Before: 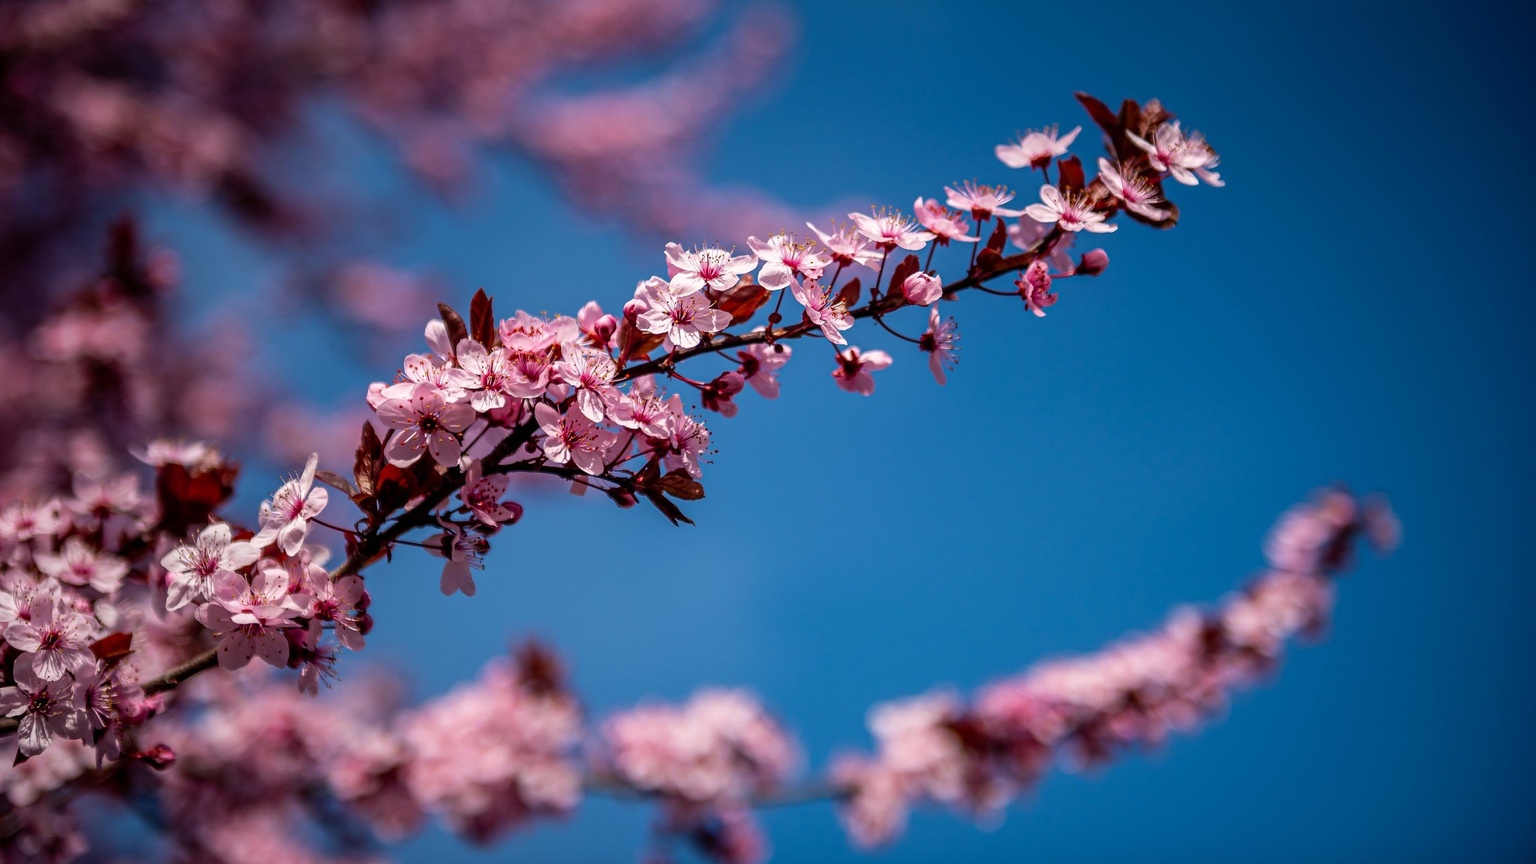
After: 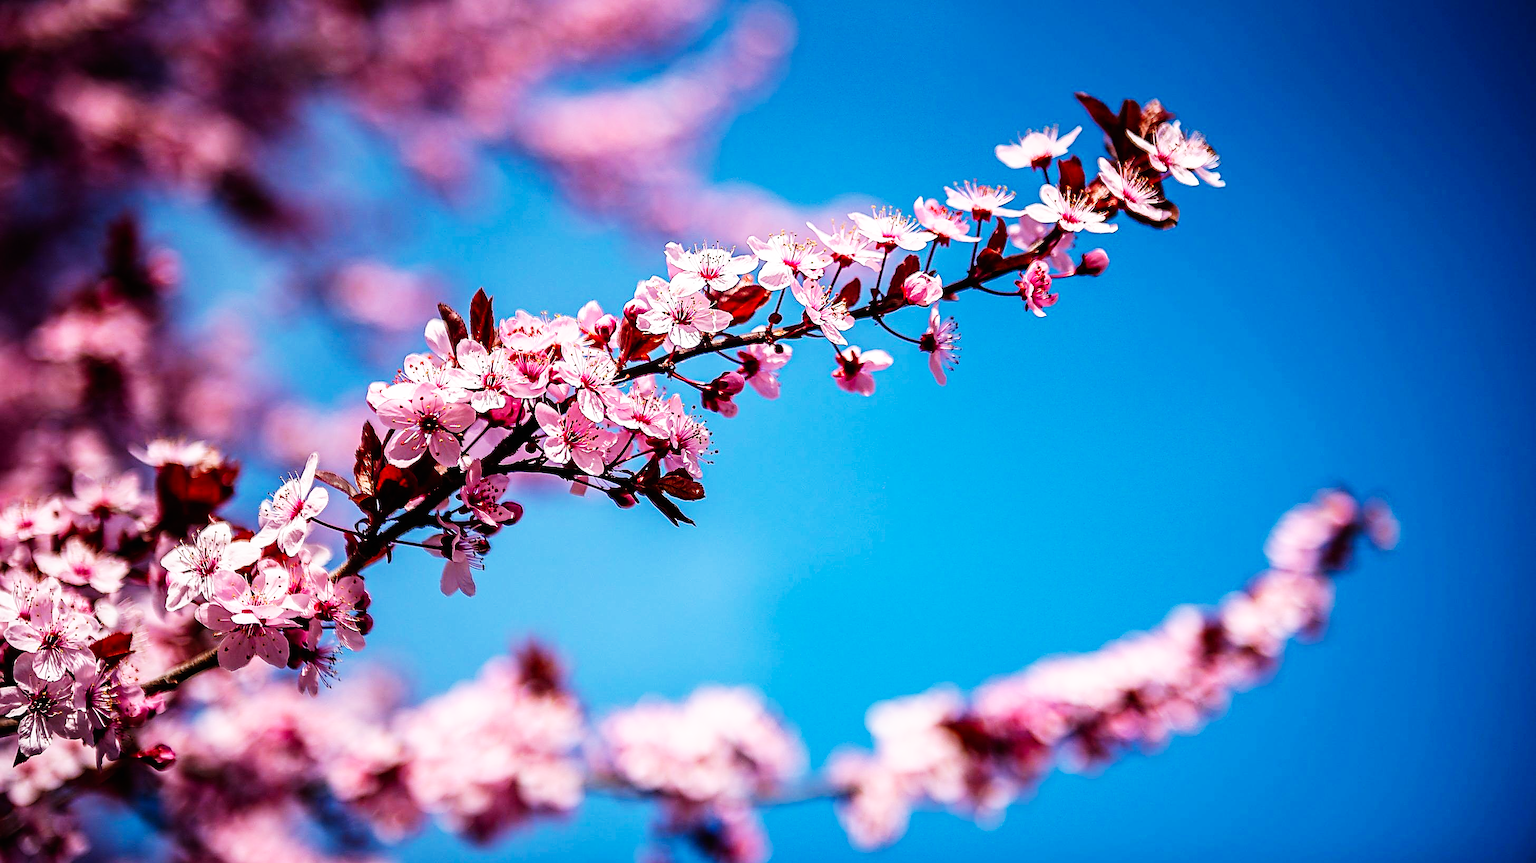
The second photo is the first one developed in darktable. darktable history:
sharpen: radius 1.697, amount 1.286
base curve: curves: ch0 [(0, 0) (0.007, 0.004) (0.027, 0.03) (0.046, 0.07) (0.207, 0.54) (0.442, 0.872) (0.673, 0.972) (1, 1)], preserve colors none
